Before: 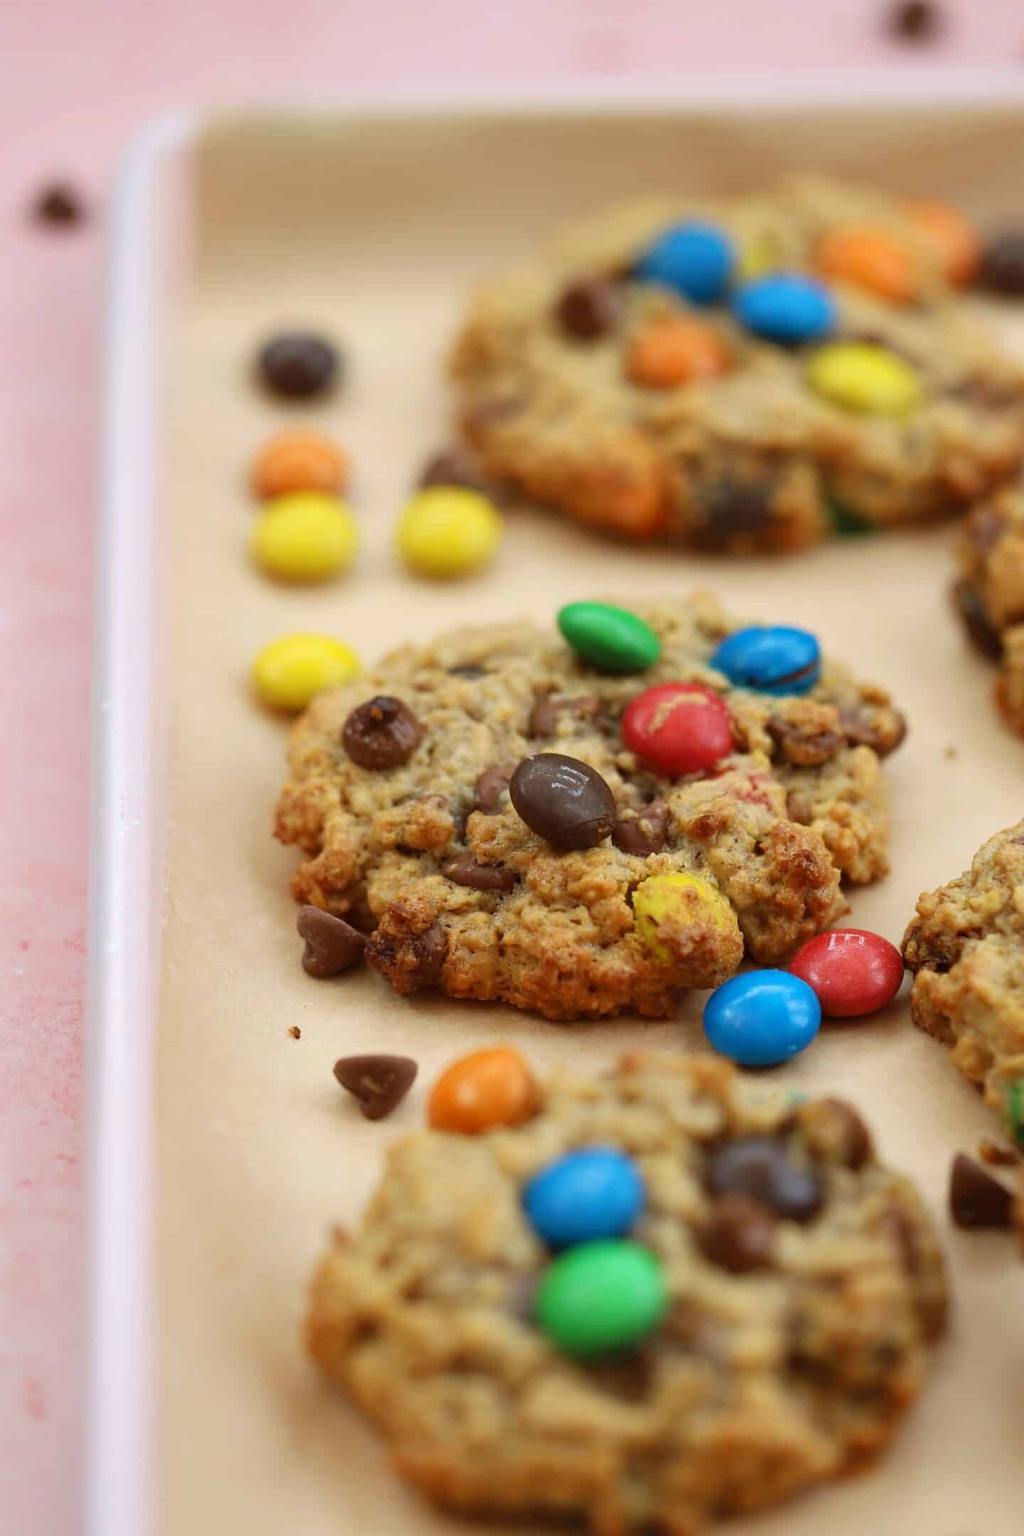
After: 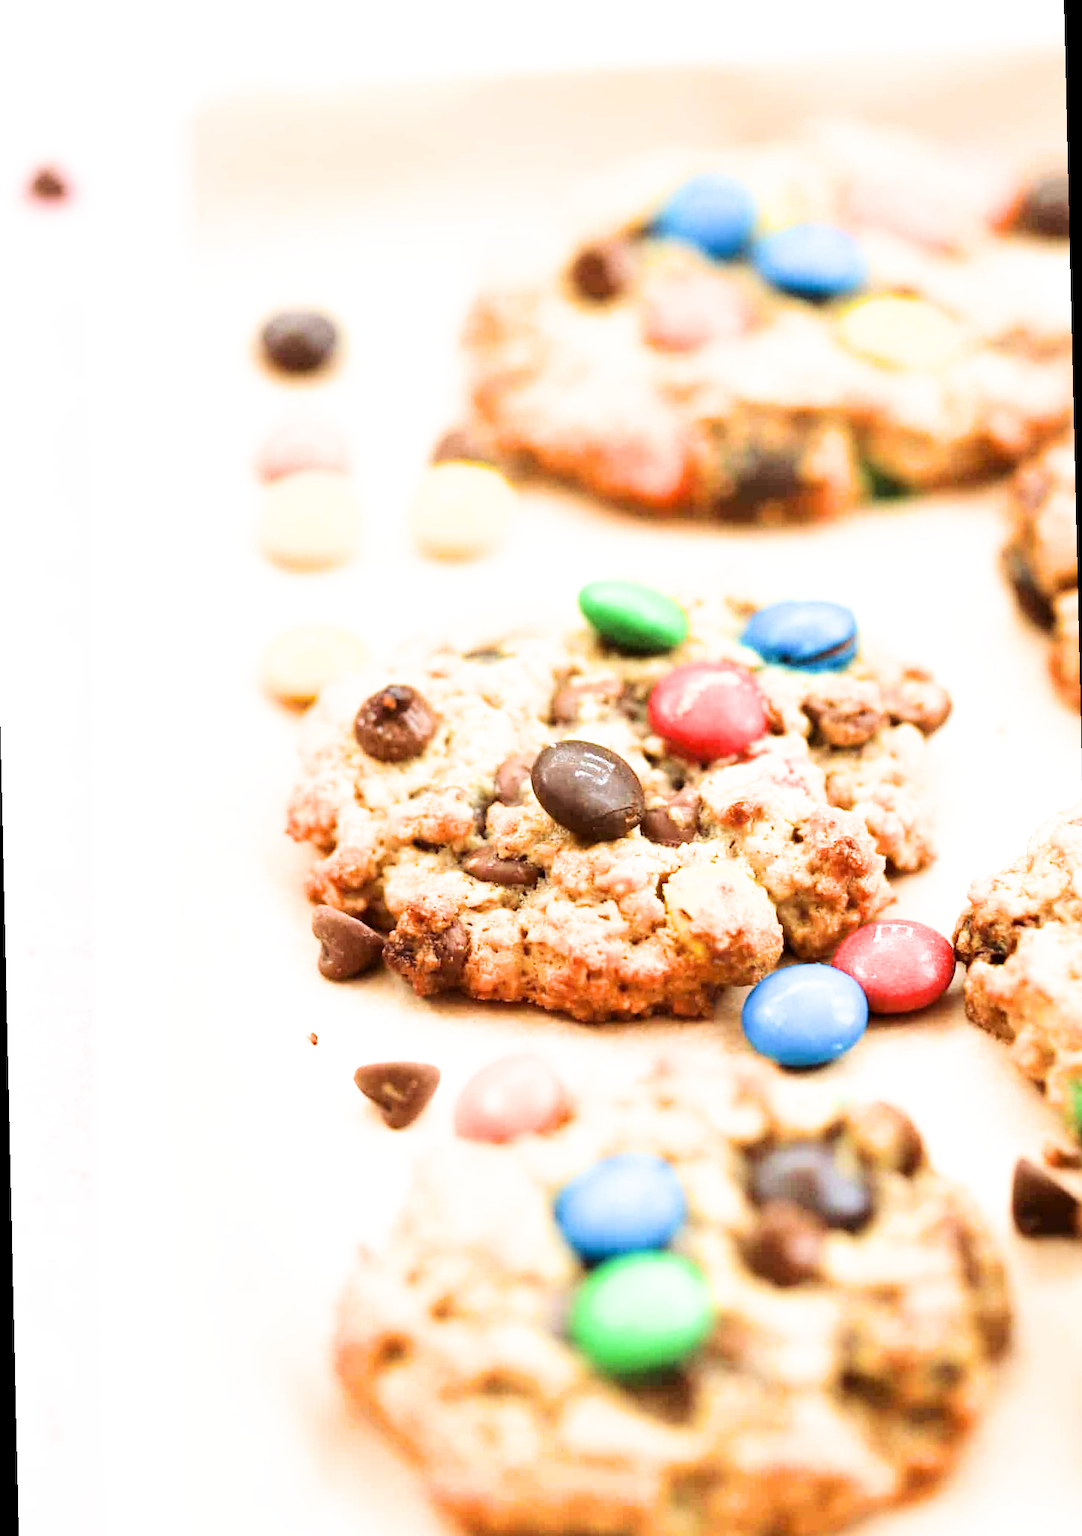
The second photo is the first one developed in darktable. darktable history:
contrast brightness saturation: contrast 0.14
filmic rgb: black relative exposure -5 EV, white relative exposure 3.5 EV, hardness 3.19, contrast 1.2, highlights saturation mix -50%
exposure: black level correction 0, exposure 1.975 EV, compensate exposure bias true, compensate highlight preservation false
rotate and perspective: rotation -1.32°, lens shift (horizontal) -0.031, crop left 0.015, crop right 0.985, crop top 0.047, crop bottom 0.982
